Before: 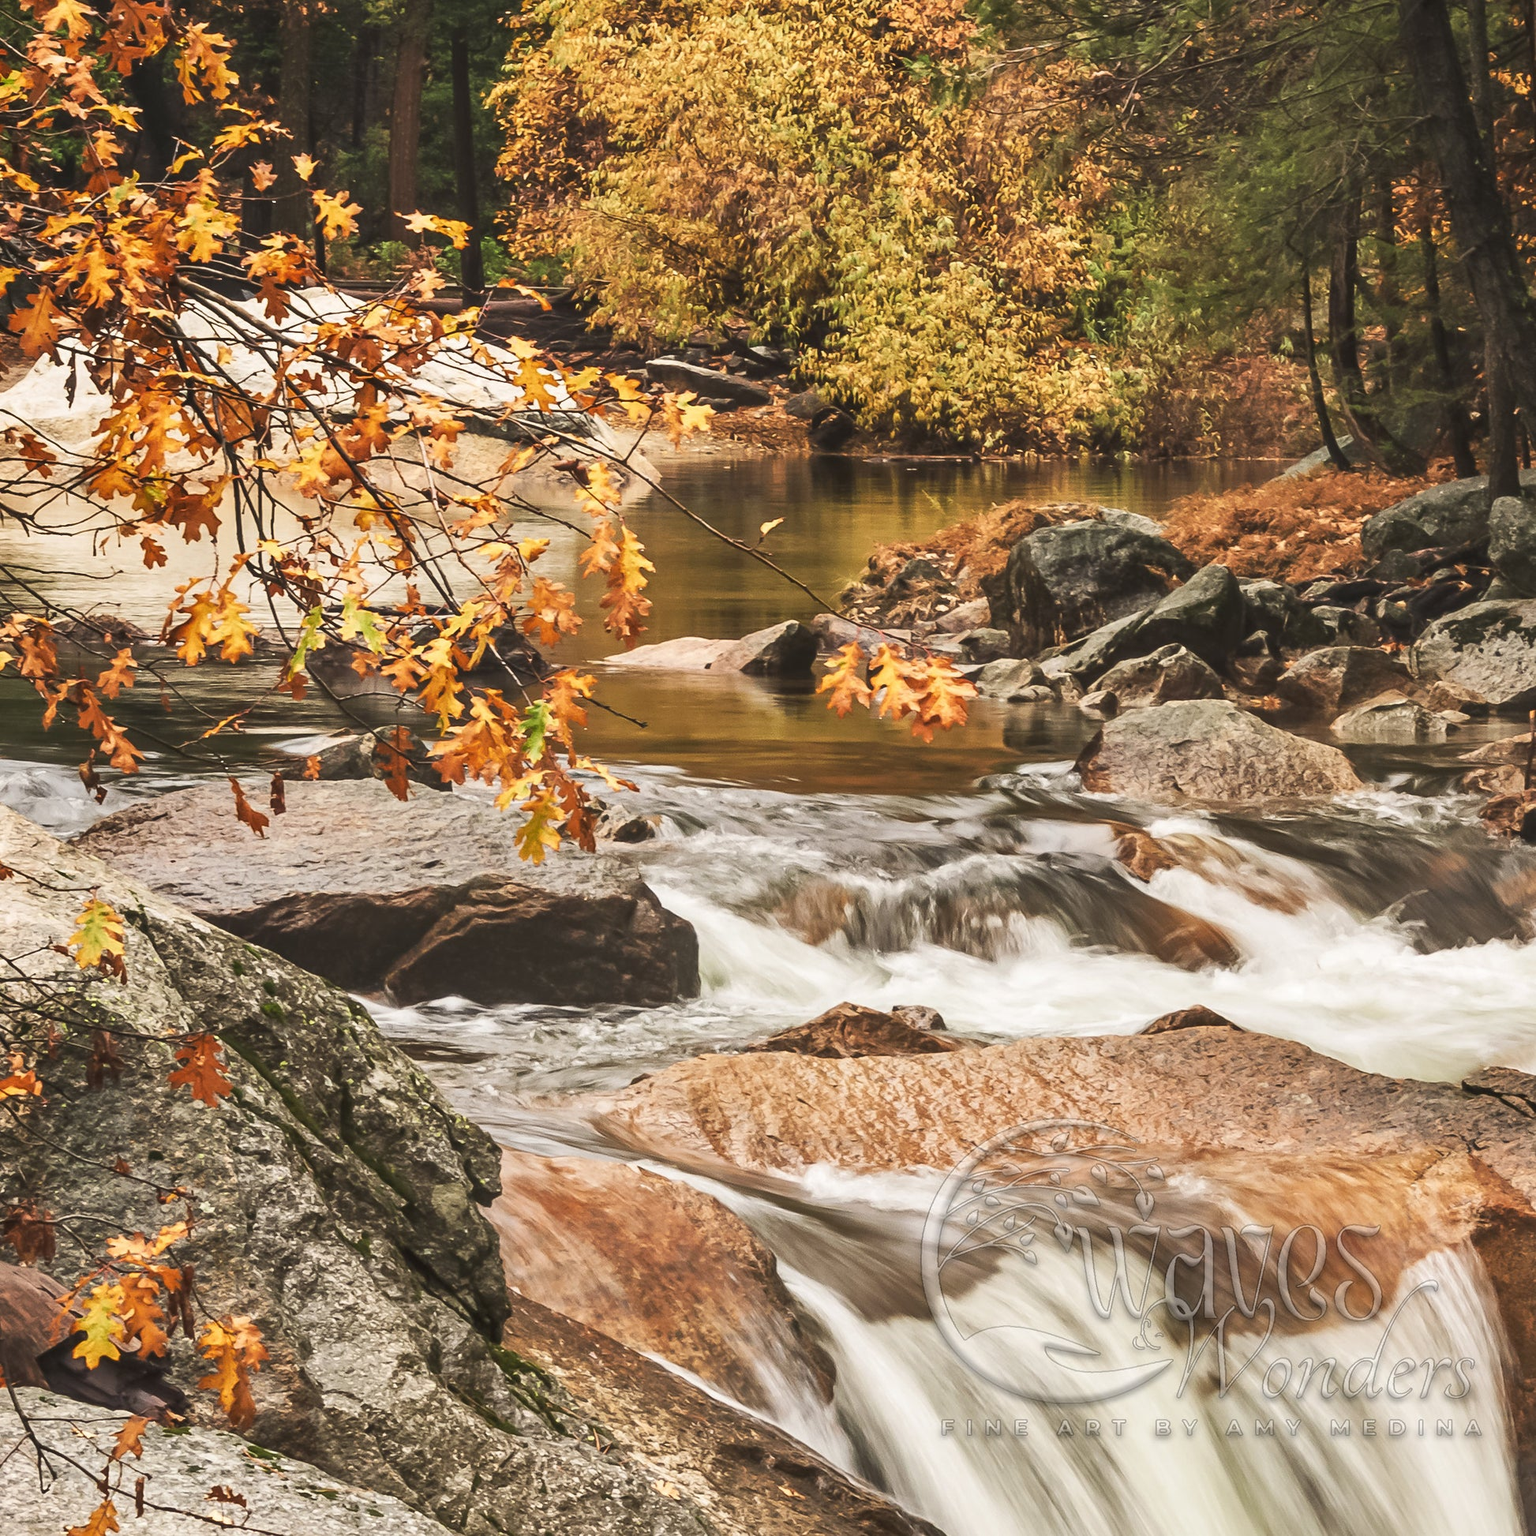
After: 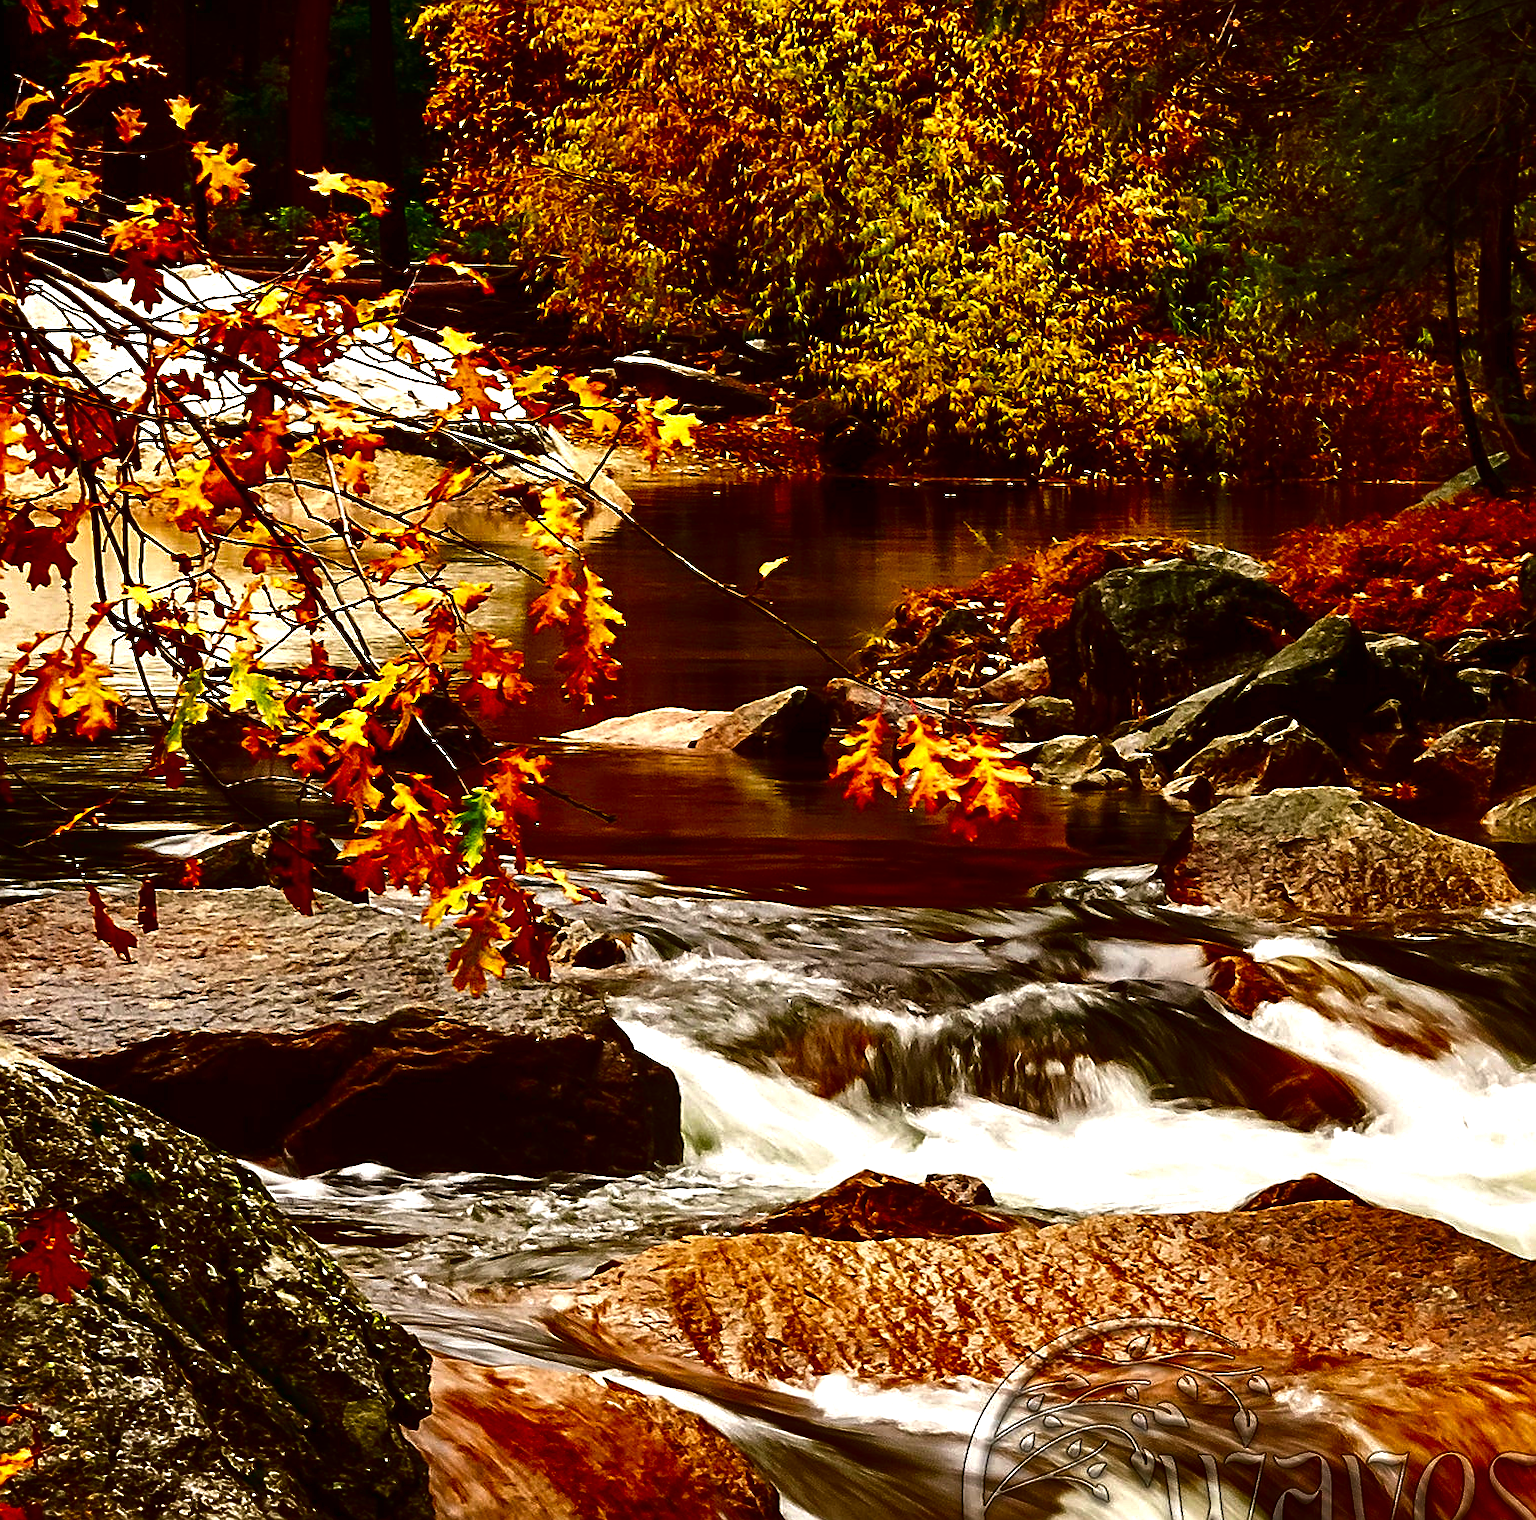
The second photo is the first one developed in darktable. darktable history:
crop and rotate: left 10.489%, top 5.104%, right 10.481%, bottom 16.685%
sharpen: amount 0.493
contrast brightness saturation: brightness -0.983, saturation 0.989
tone equalizer: -8 EV -0.383 EV, -7 EV -0.388 EV, -6 EV -0.34 EV, -5 EV -0.198 EV, -3 EV 0.187 EV, -2 EV 0.337 EV, -1 EV 0.366 EV, +0 EV 0.399 EV
